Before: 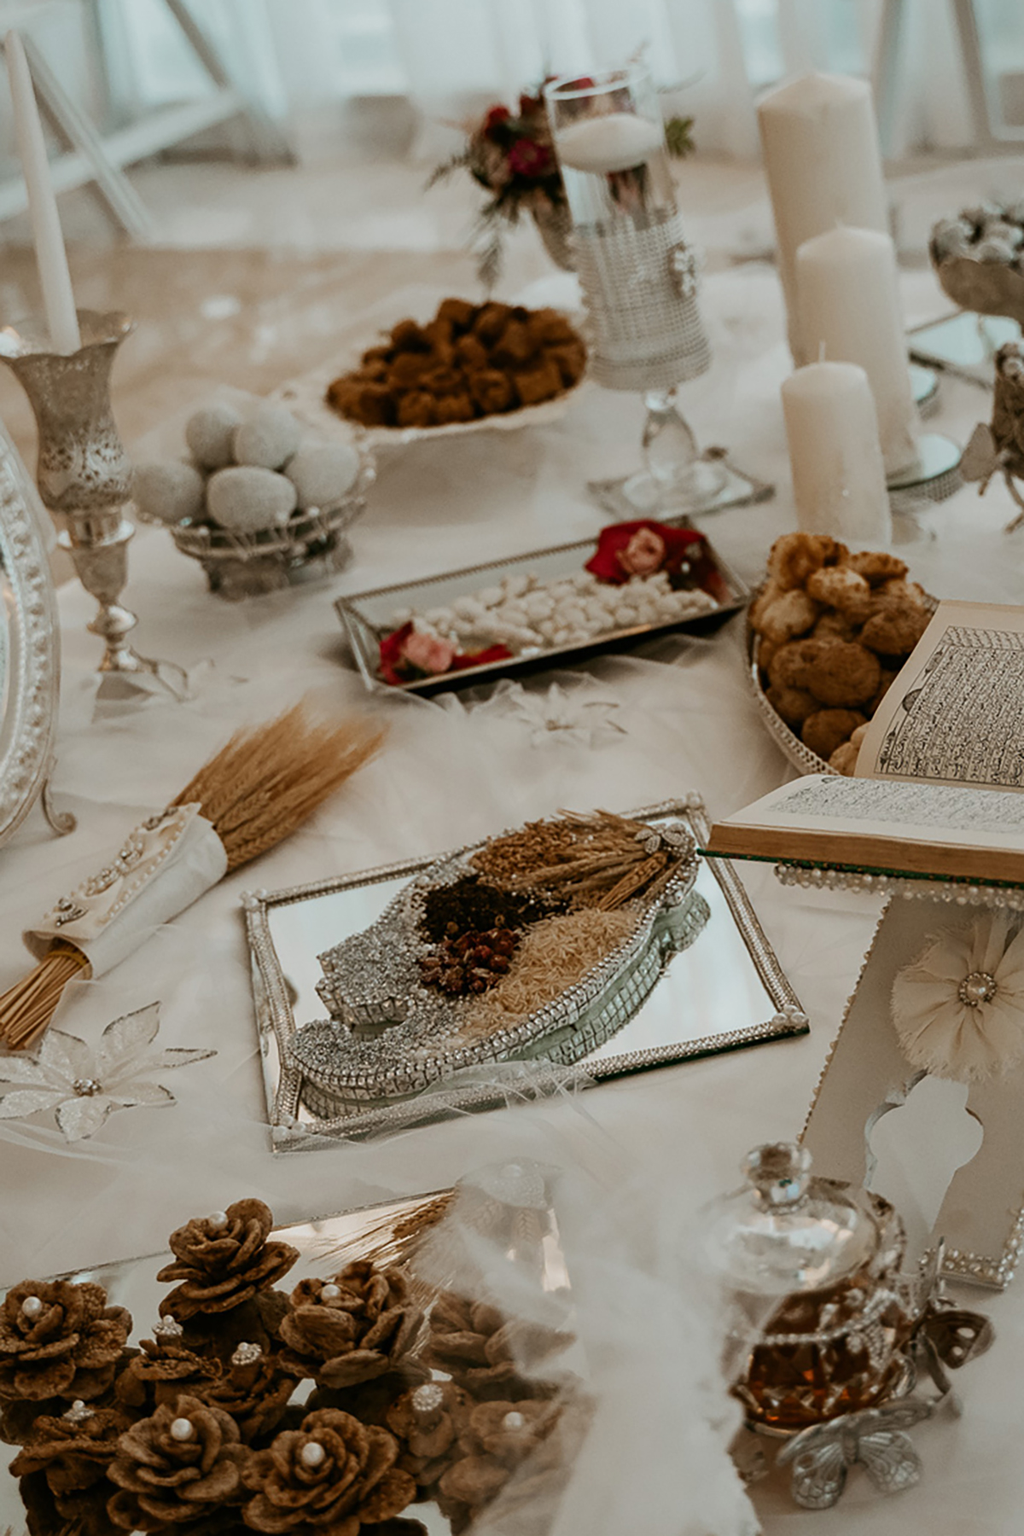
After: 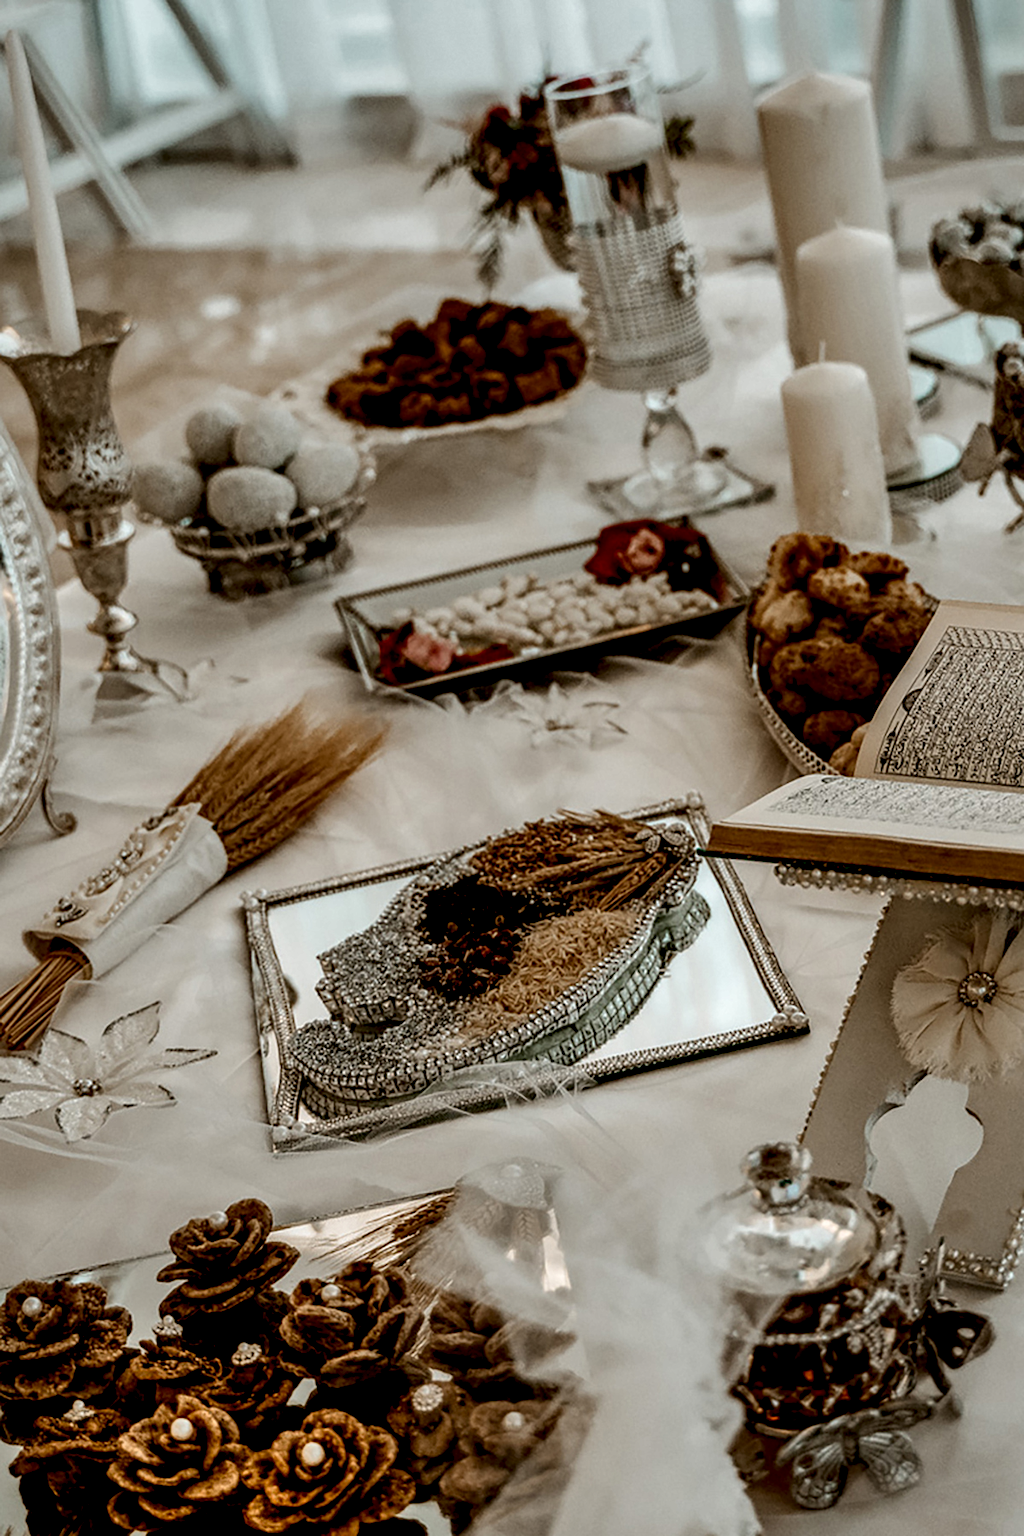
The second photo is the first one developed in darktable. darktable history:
exposure: black level correction 0.01, exposure 0.014 EV, compensate highlight preservation false
local contrast: highlights 19%, detail 186%
shadows and highlights: soften with gaussian
